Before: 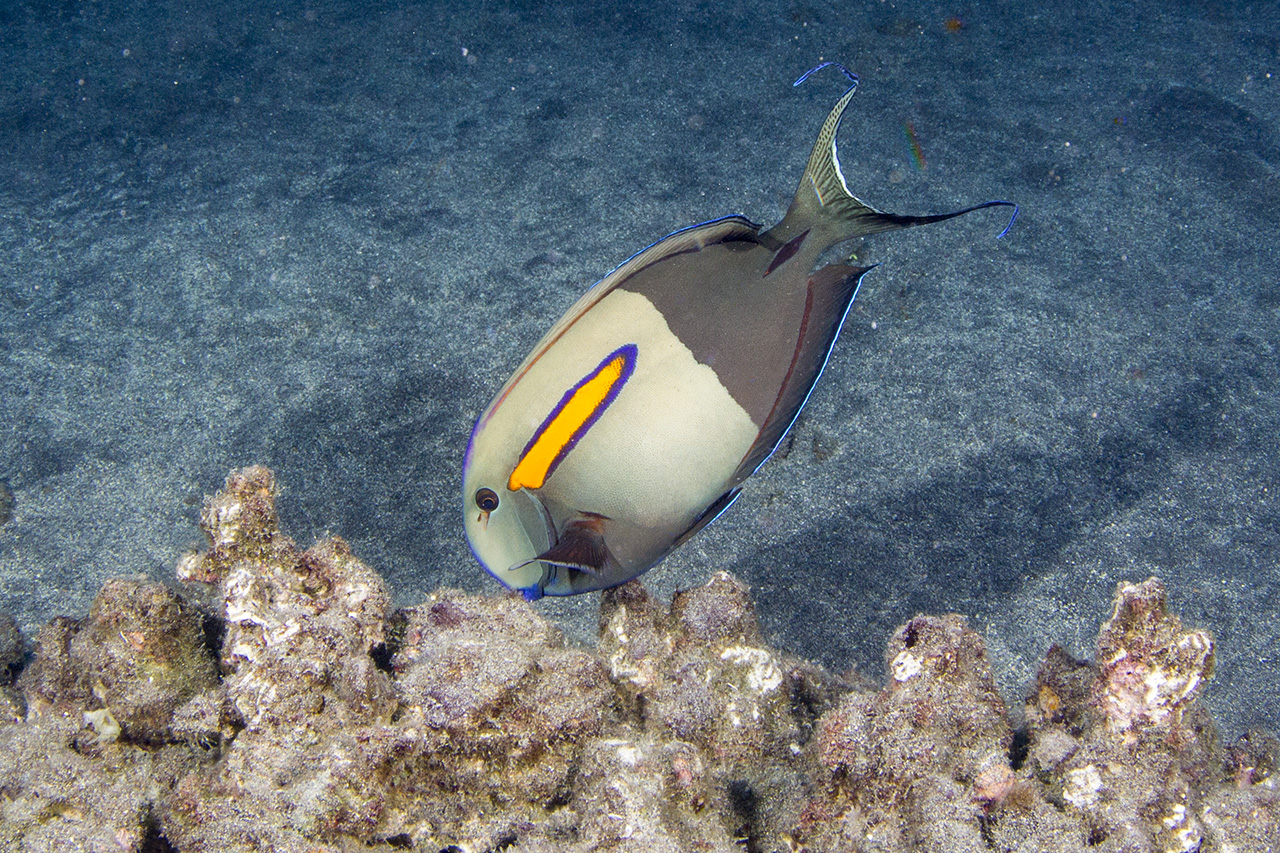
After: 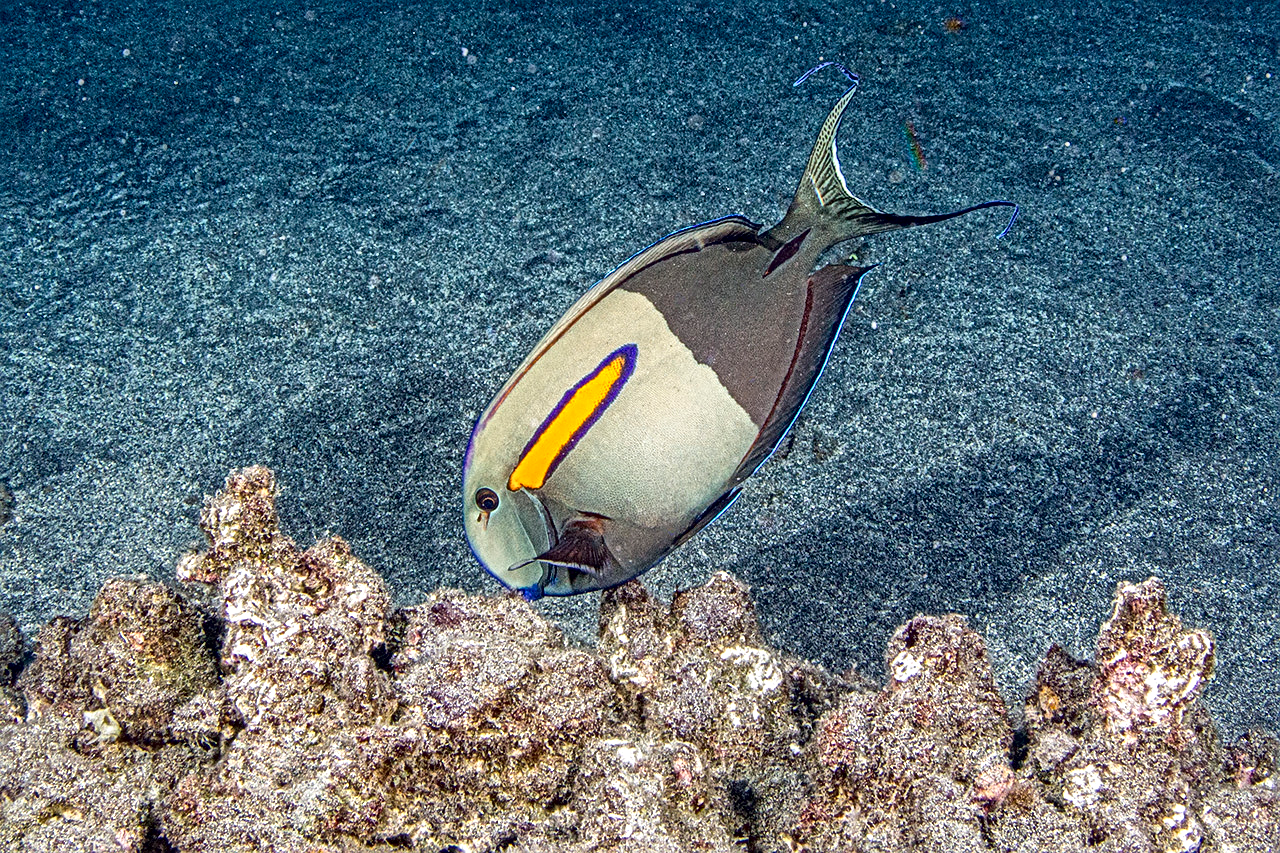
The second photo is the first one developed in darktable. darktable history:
local contrast: mode bilateral grid, contrast 20, coarseness 4, detail 298%, midtone range 0.2
